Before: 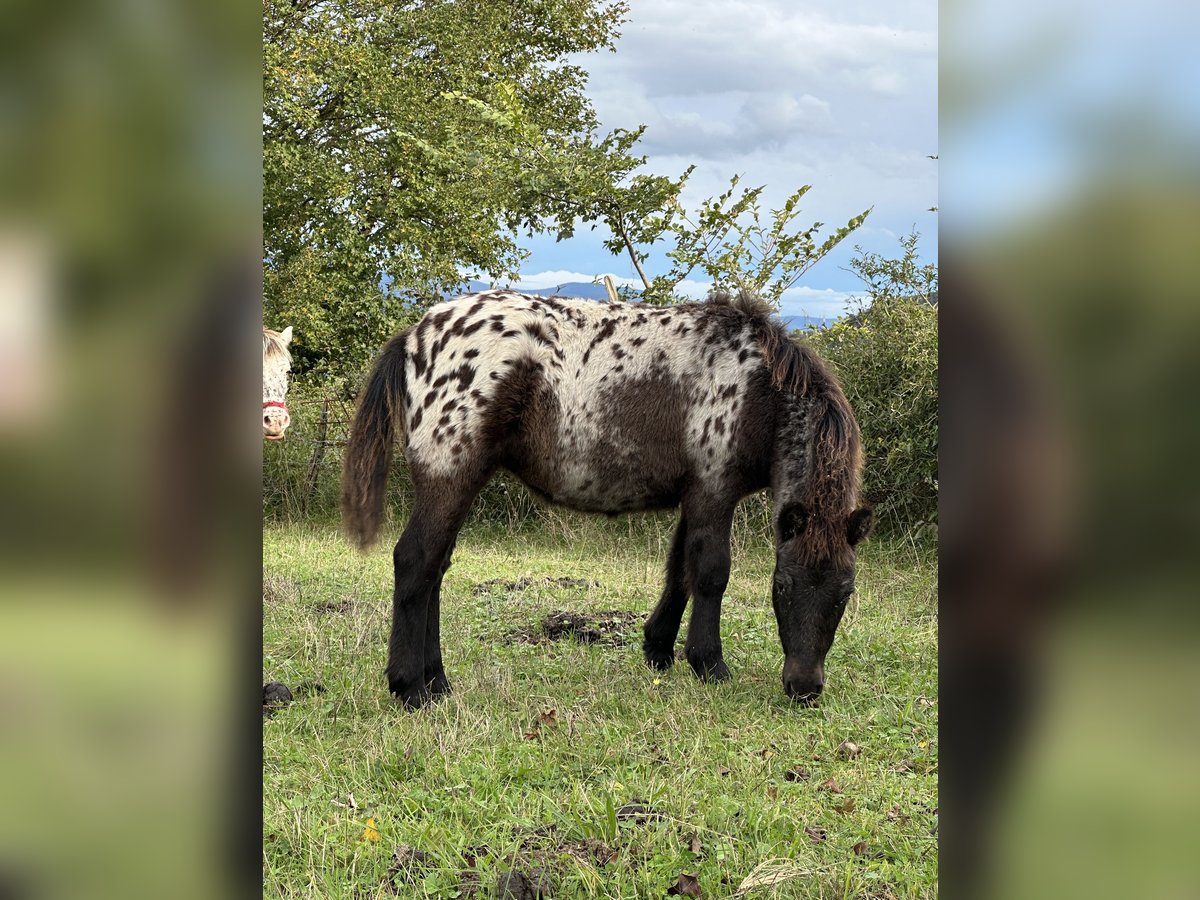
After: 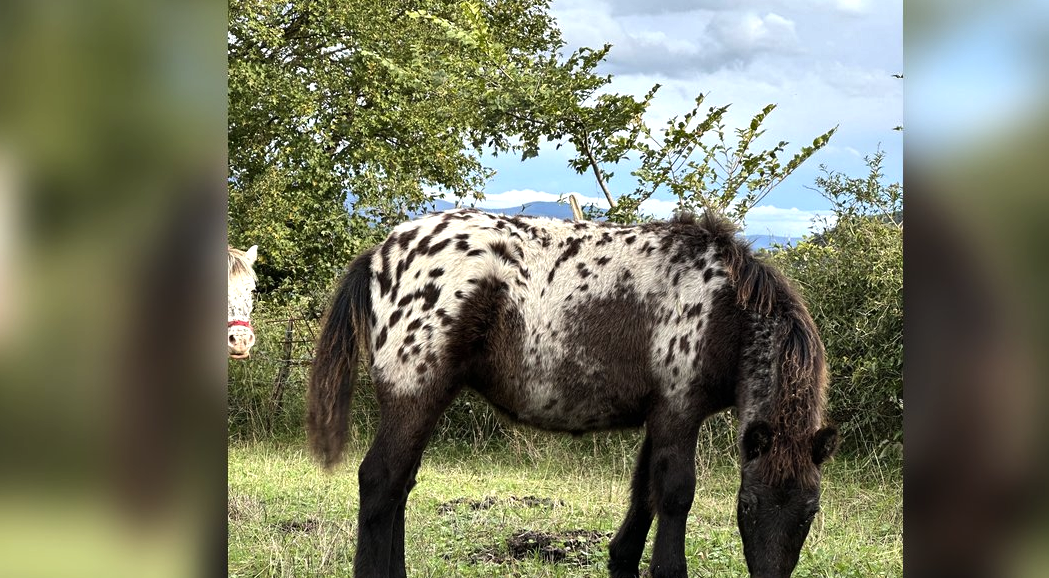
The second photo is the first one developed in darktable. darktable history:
exposure: compensate exposure bias true, compensate highlight preservation false
crop: left 2.93%, top 9.004%, right 9.623%, bottom 26.7%
shadows and highlights: shadows 22.35, highlights -48.79, soften with gaussian
tone equalizer: -8 EV -0.408 EV, -7 EV -0.391 EV, -6 EV -0.316 EV, -5 EV -0.213 EV, -3 EV 0.218 EV, -2 EV 0.304 EV, -1 EV 0.39 EV, +0 EV 0.393 EV, edges refinement/feathering 500, mask exposure compensation -1.57 EV, preserve details no
